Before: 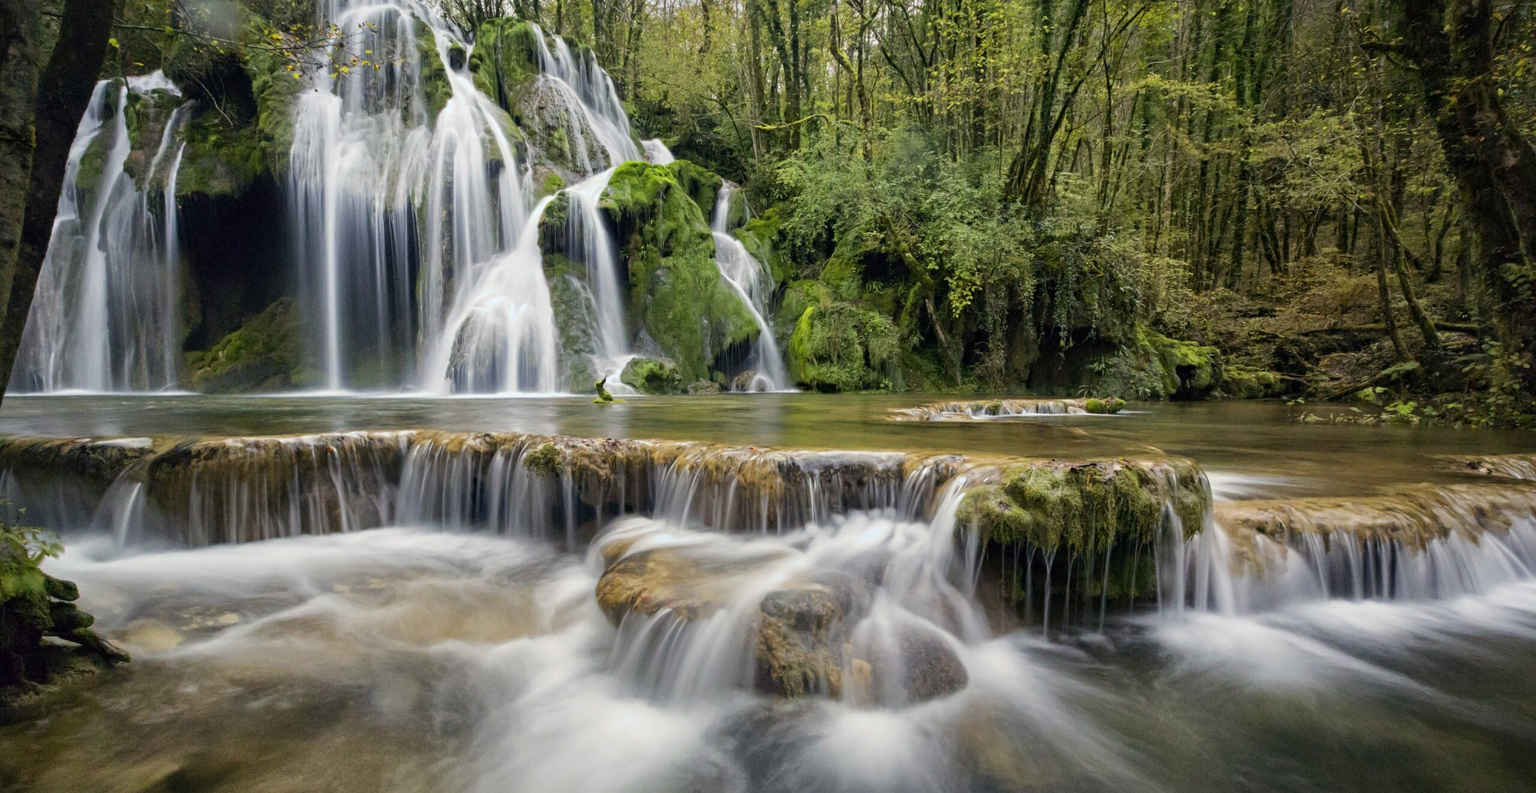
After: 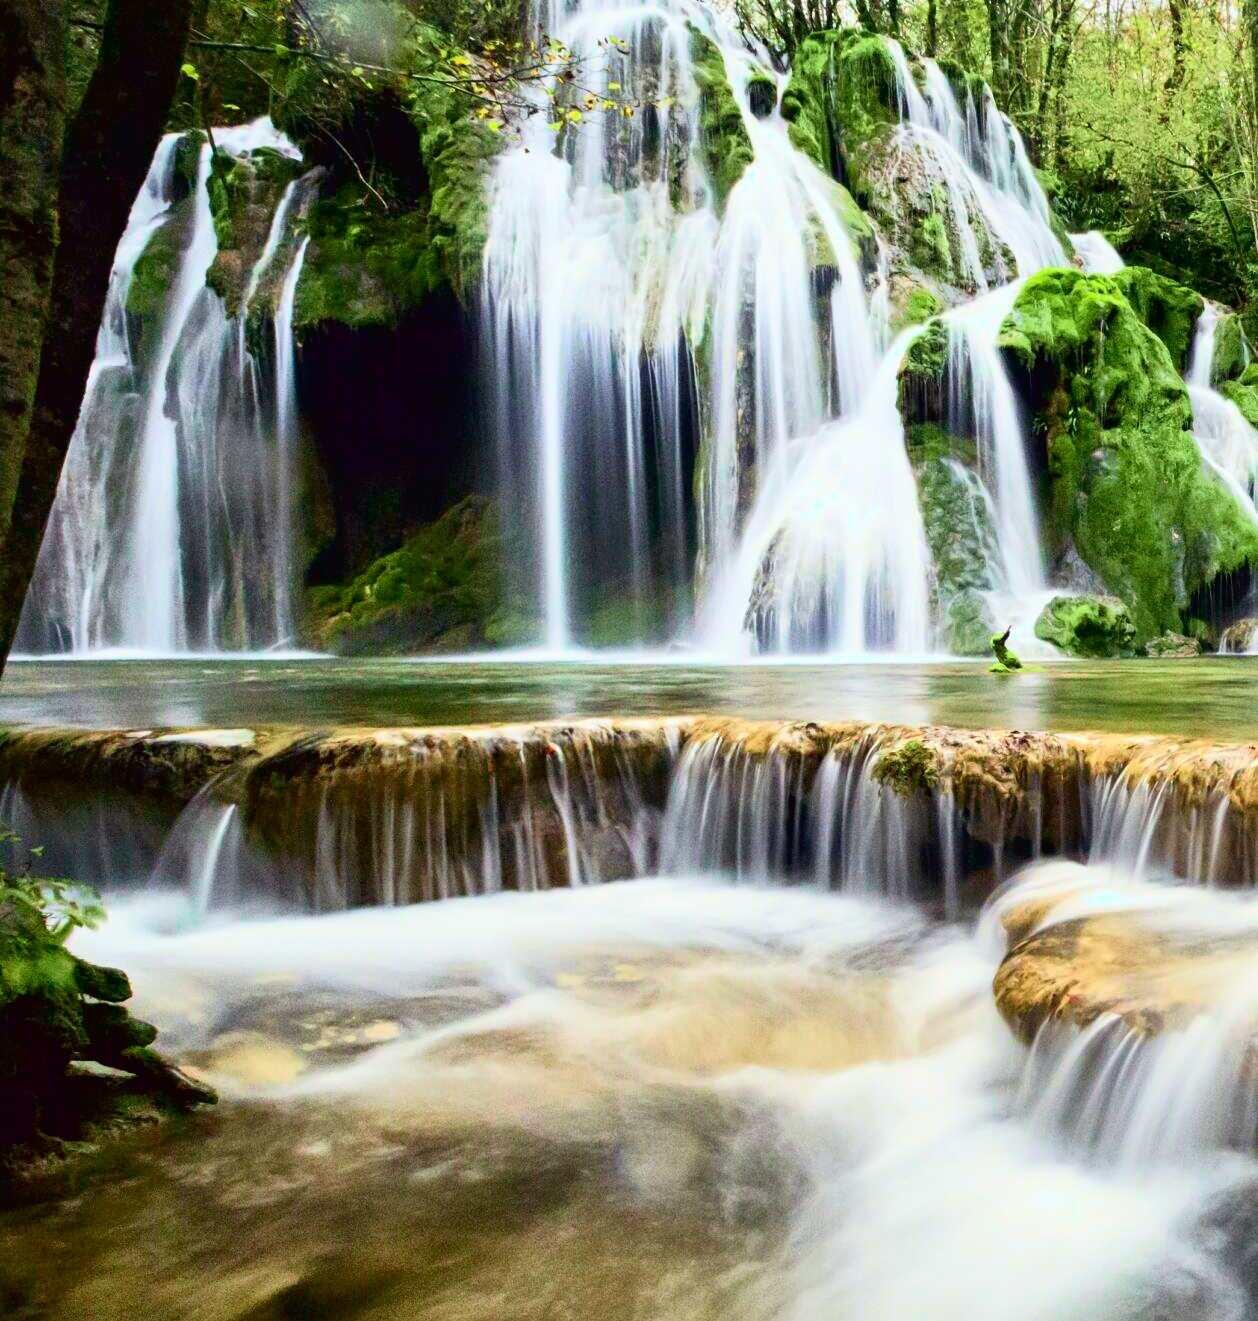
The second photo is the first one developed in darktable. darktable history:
tone curve: curves: ch0 [(0, 0.013) (0.054, 0.018) (0.205, 0.191) (0.289, 0.292) (0.39, 0.424) (0.493, 0.551) (0.647, 0.752) (0.796, 0.887) (1, 0.998)]; ch1 [(0, 0) (0.371, 0.339) (0.477, 0.452) (0.494, 0.495) (0.501, 0.501) (0.51, 0.516) (0.54, 0.557) (0.572, 0.605) (0.625, 0.687) (0.774, 0.841) (1, 1)]; ch2 [(0, 0) (0.32, 0.281) (0.403, 0.399) (0.441, 0.428) (0.47, 0.469) (0.498, 0.496) (0.524, 0.543) (0.551, 0.579) (0.633, 0.665) (0.7, 0.711) (1, 1)], color space Lab, independent channels, preserve colors none
crop and rotate: left 0%, top 0%, right 50.845%
color correction: highlights a* -2.73, highlights b* -2.09, shadows a* 2.41, shadows b* 2.73
contrast brightness saturation: contrast 0.23, brightness 0.1, saturation 0.29
